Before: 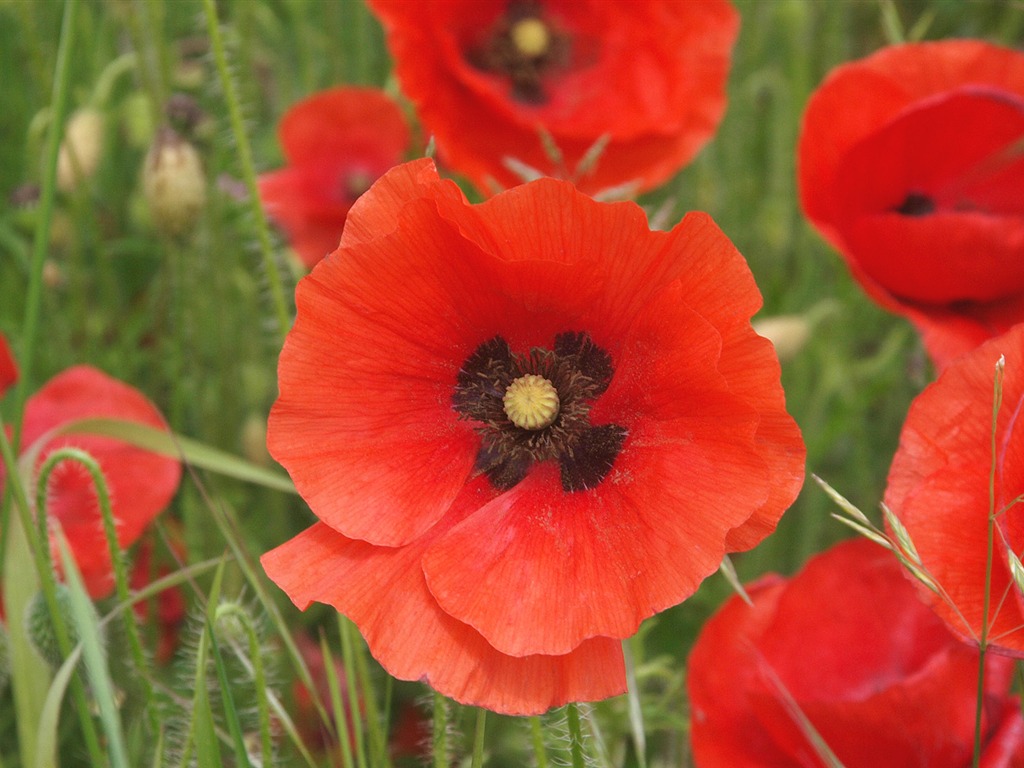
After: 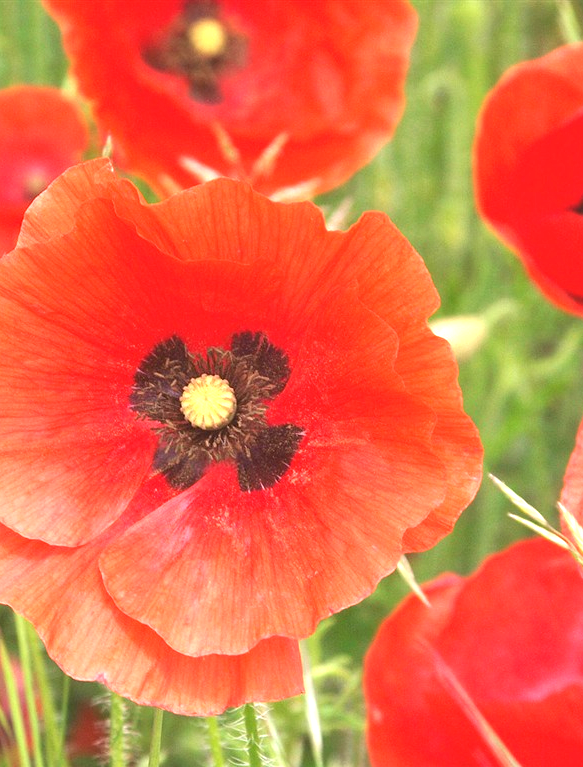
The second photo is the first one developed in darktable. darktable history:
crop: left 31.599%, top 0.005%, right 11.466%
exposure: black level correction 0, exposure 1.478 EV, compensate exposure bias true, compensate highlight preservation false
